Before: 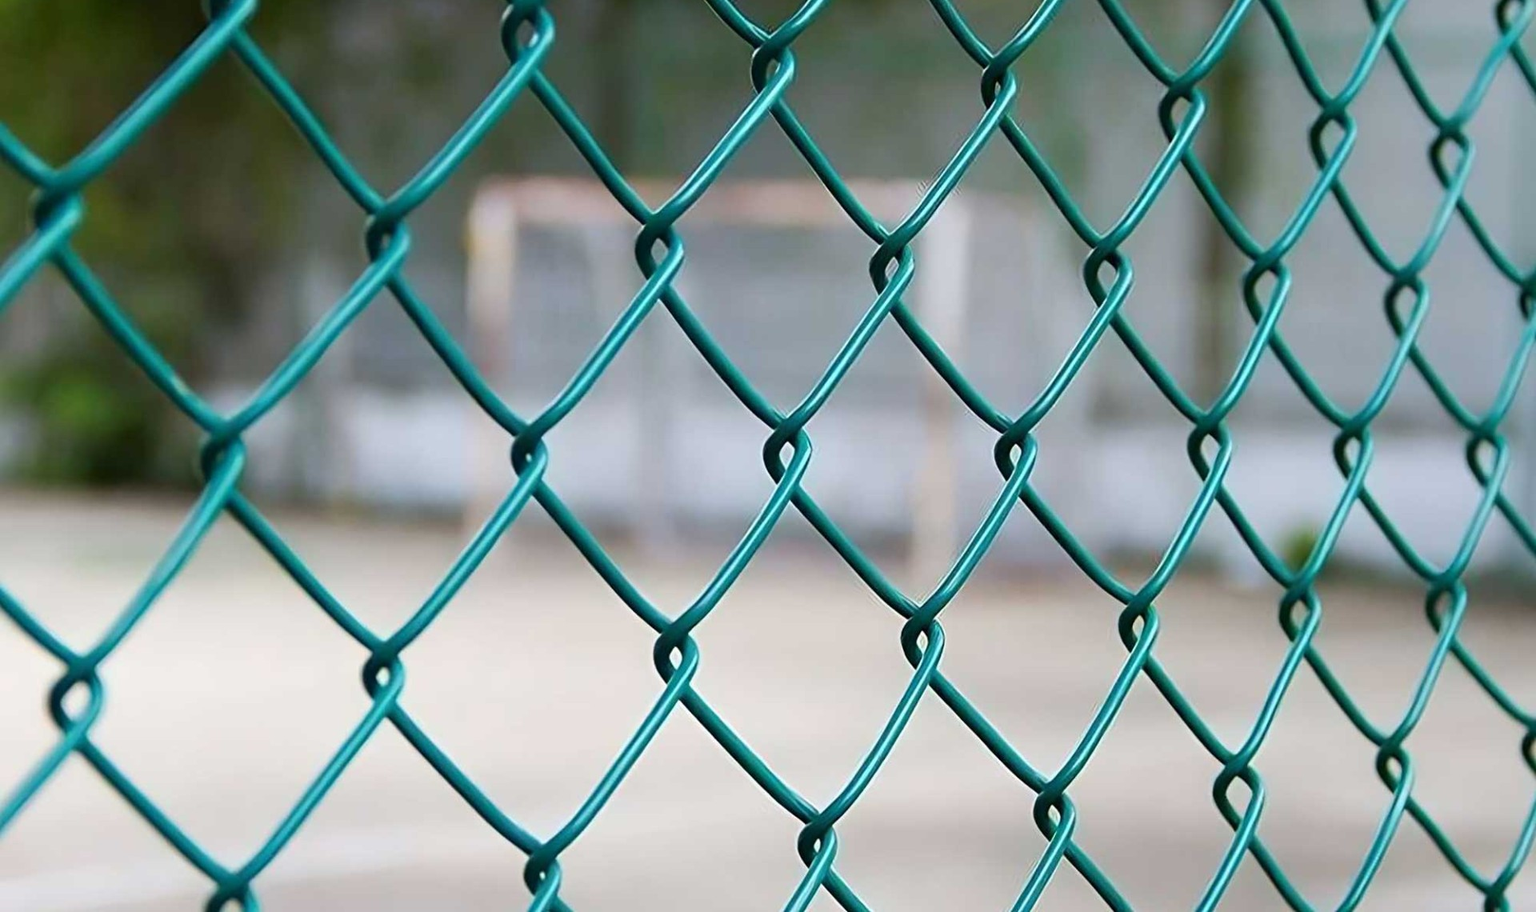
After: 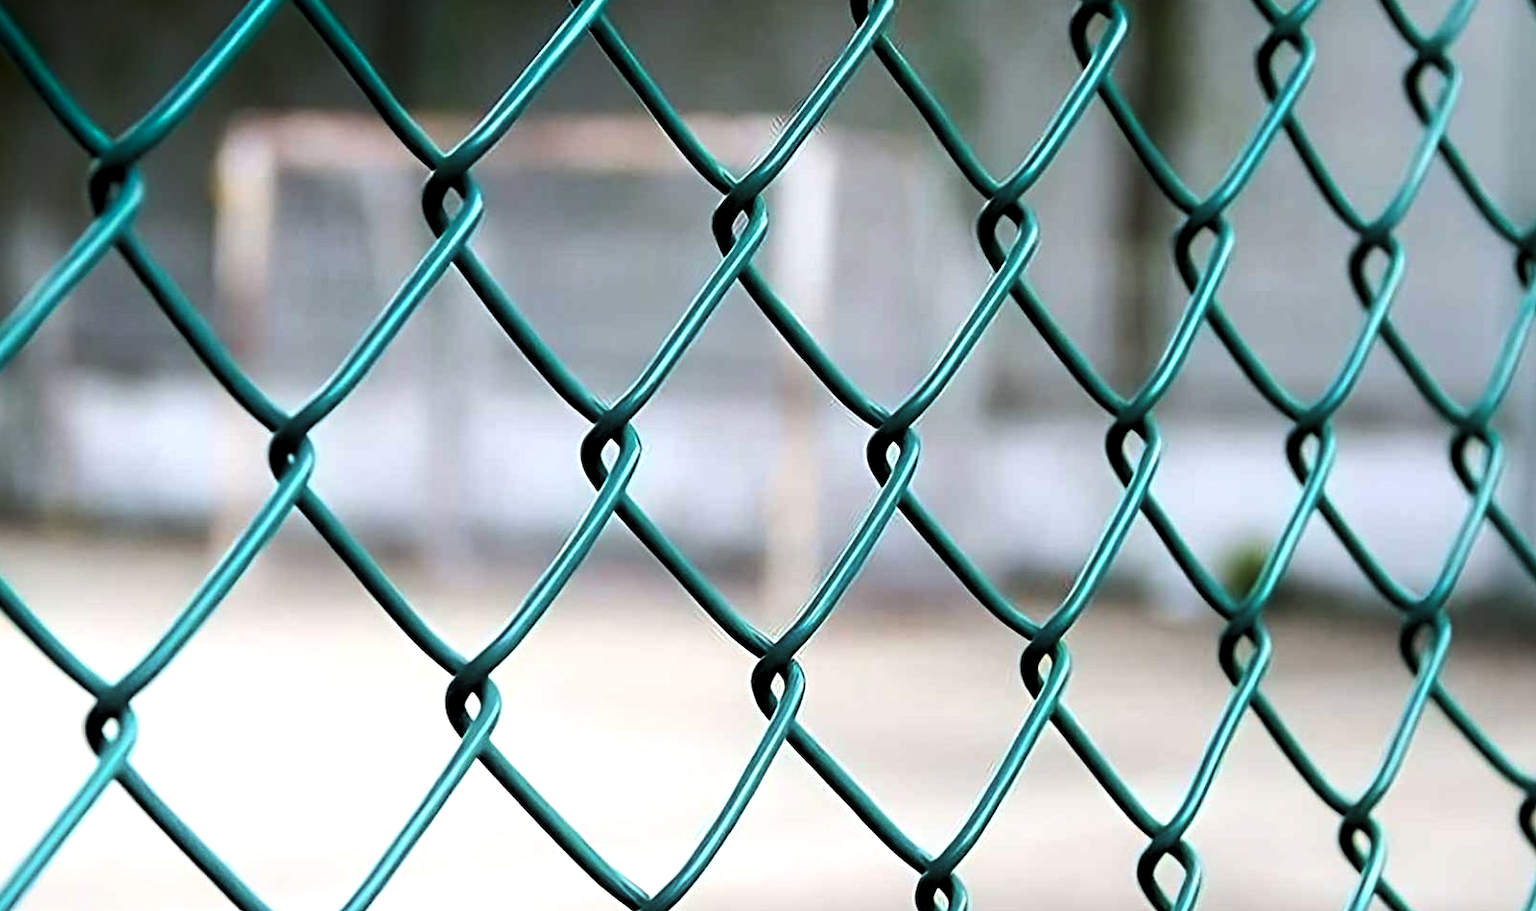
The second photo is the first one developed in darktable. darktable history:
crop: left 19.159%, top 9.58%, bottom 9.58%
exposure: compensate exposure bias true, compensate highlight preservation false
shadows and highlights: shadows -70, highlights 35, soften with gaussian
levels: levels [0.129, 0.519, 0.867]
